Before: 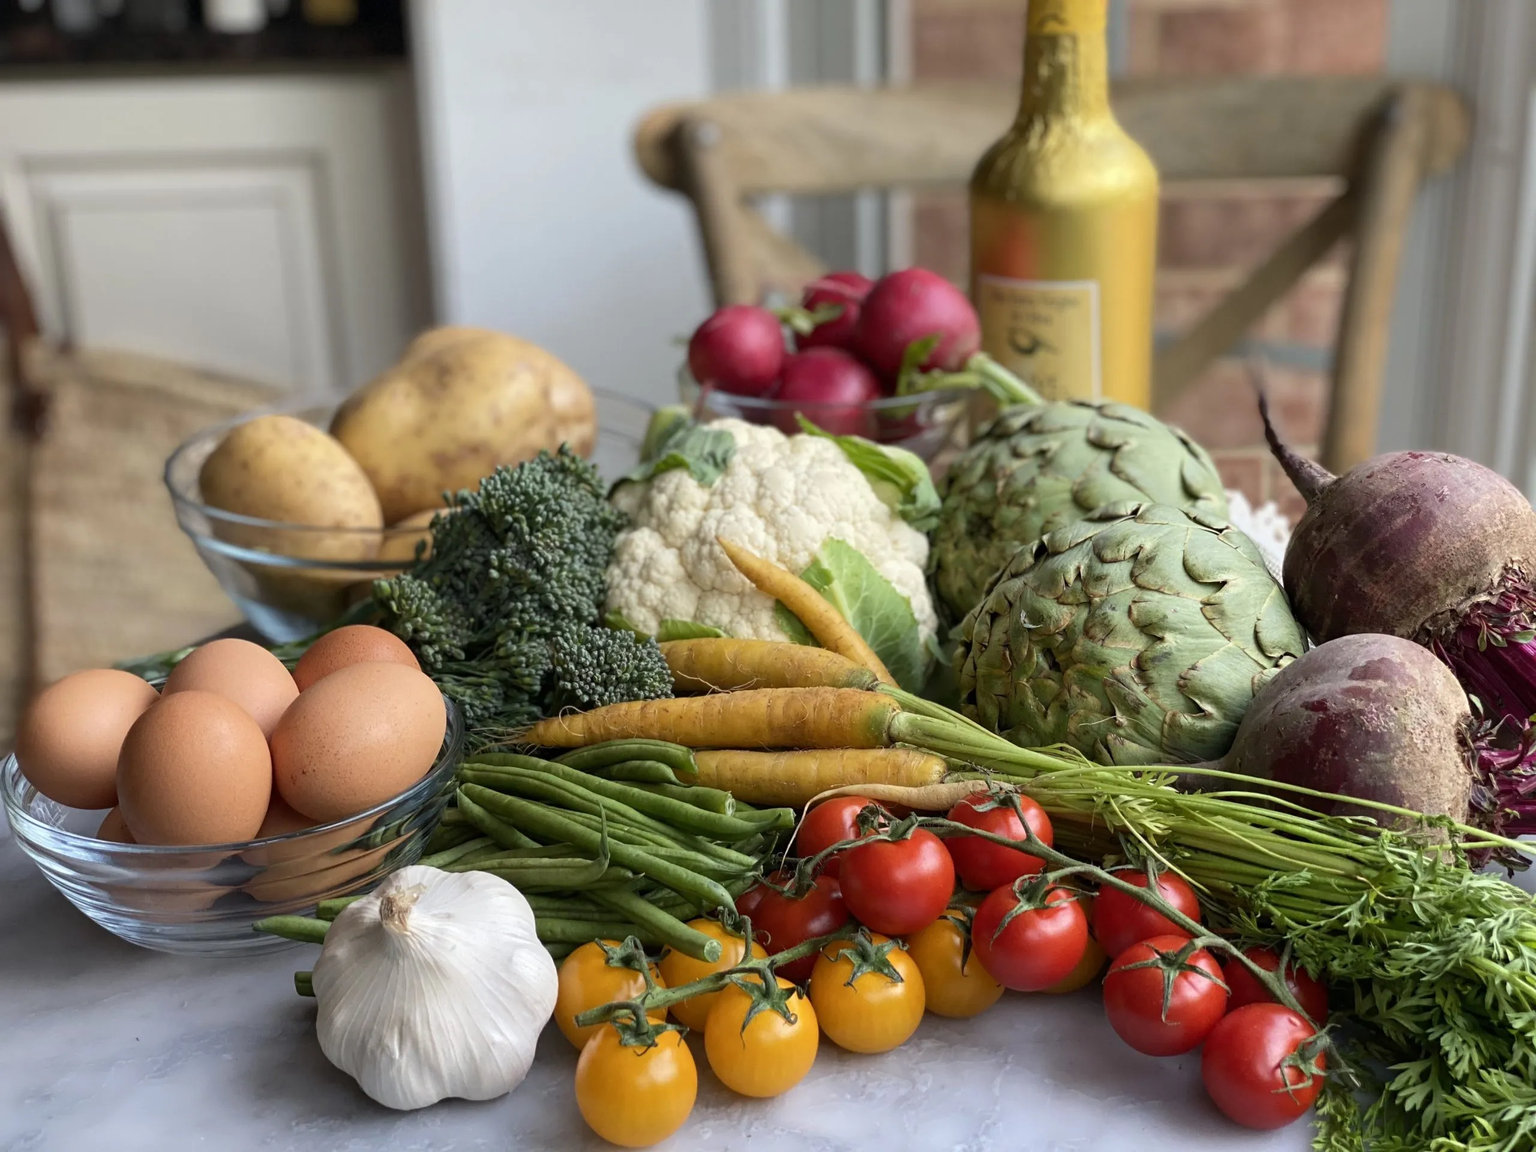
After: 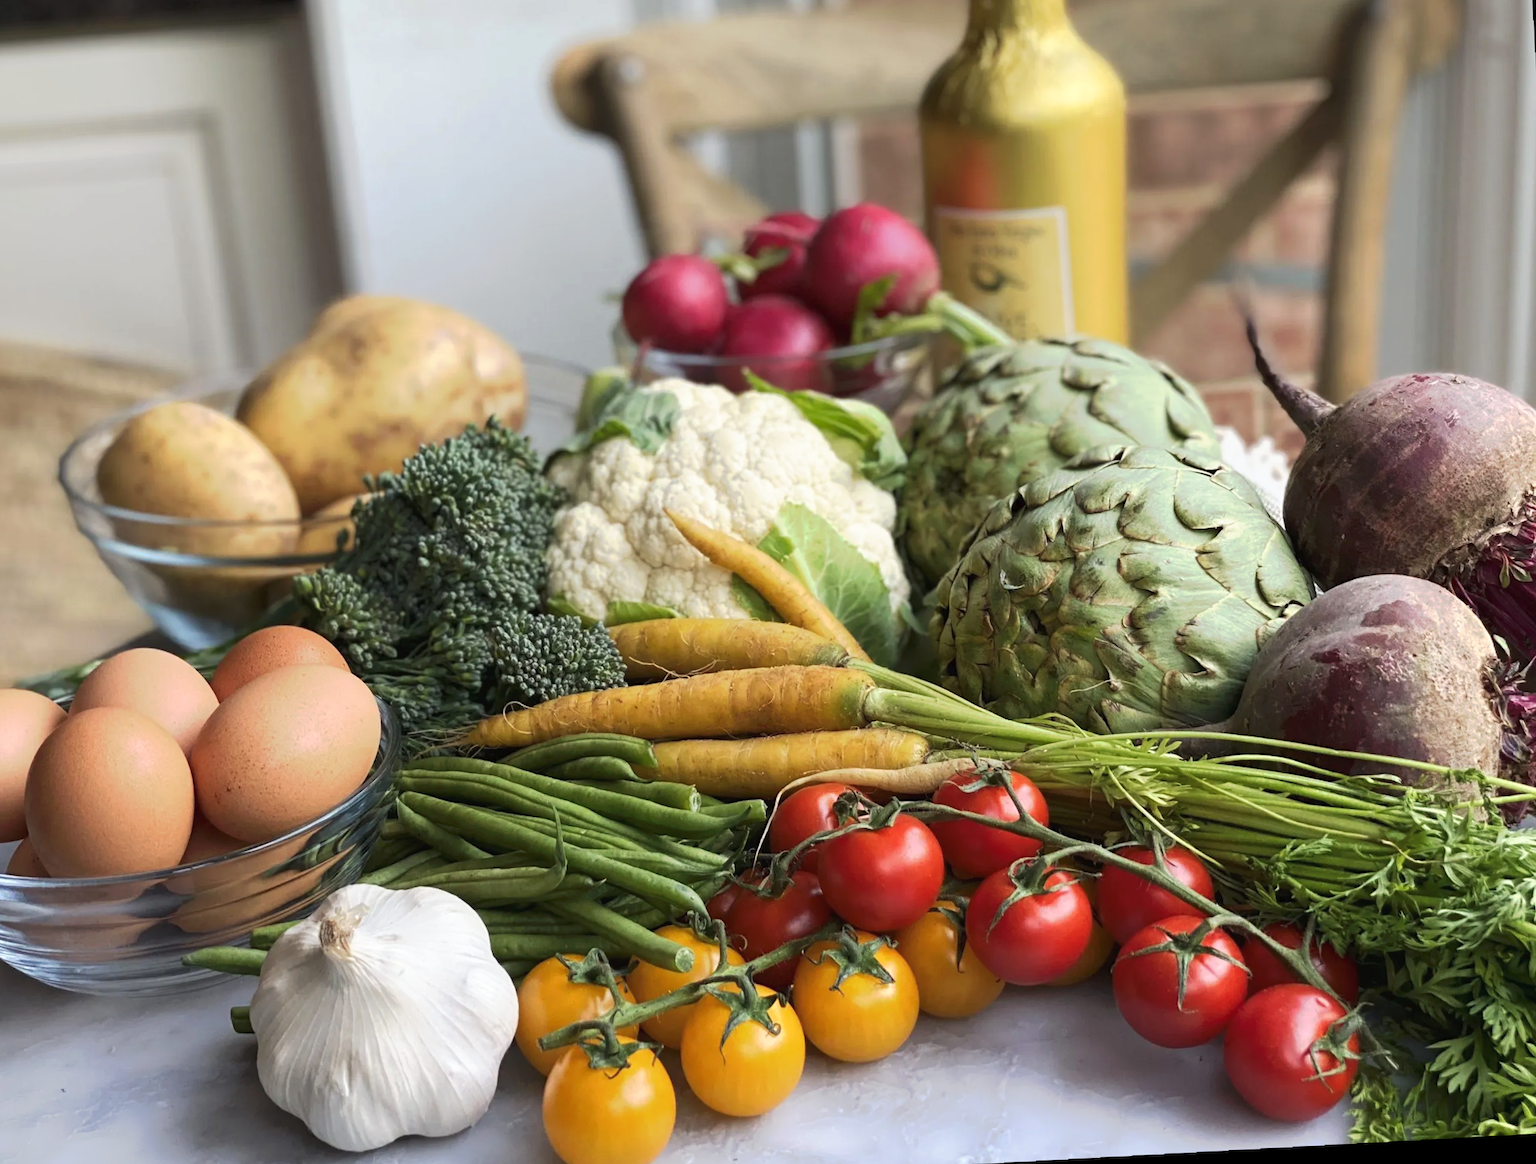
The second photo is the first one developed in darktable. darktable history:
crop and rotate: angle 1.96°, left 5.673%, top 5.673%
tone curve: curves: ch0 [(0, 0) (0.003, 0.024) (0.011, 0.029) (0.025, 0.044) (0.044, 0.072) (0.069, 0.104) (0.1, 0.131) (0.136, 0.159) (0.177, 0.191) (0.224, 0.245) (0.277, 0.298) (0.335, 0.354) (0.399, 0.428) (0.468, 0.503) (0.543, 0.596) (0.623, 0.684) (0.709, 0.781) (0.801, 0.843) (0.898, 0.946) (1, 1)], preserve colors none
rotate and perspective: rotation -1.17°, automatic cropping off
